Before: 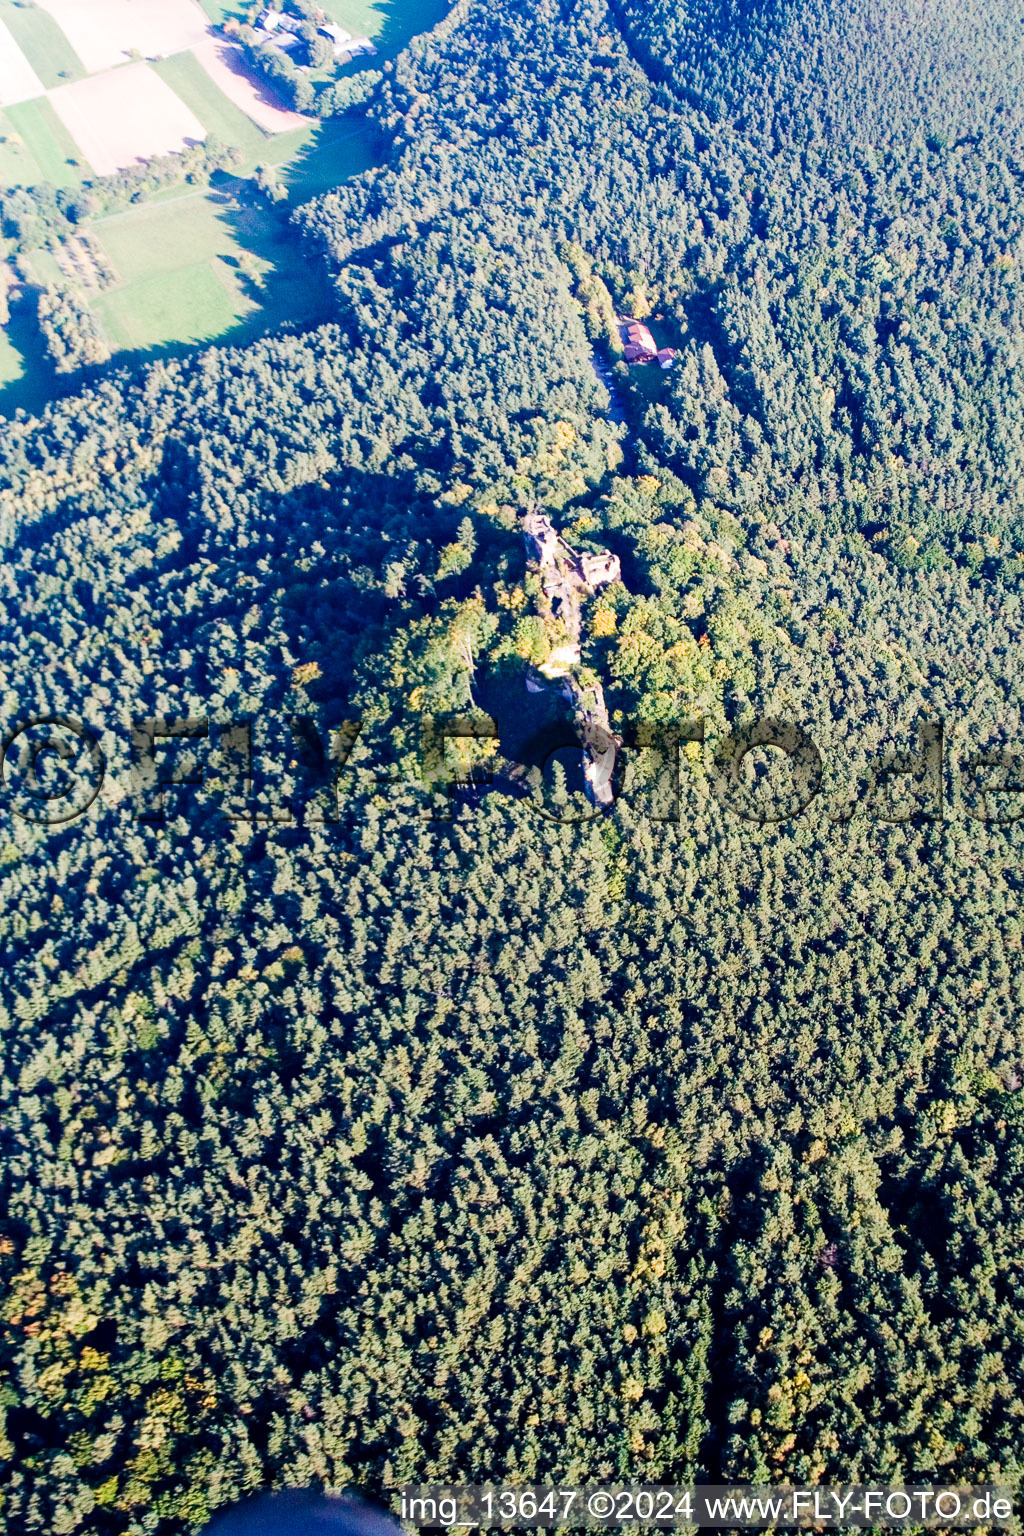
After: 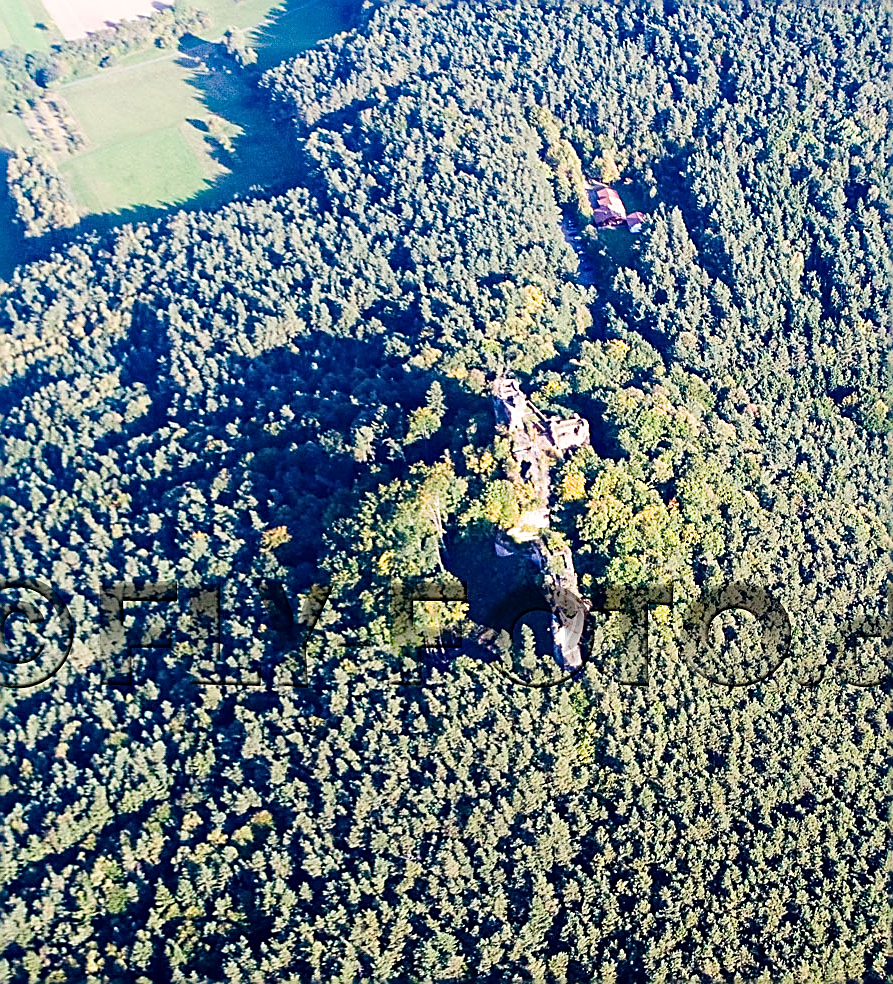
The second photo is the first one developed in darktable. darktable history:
crop: left 3.066%, top 8.916%, right 9.672%, bottom 26.974%
exposure: compensate highlight preservation false
sharpen: amount 0.887
